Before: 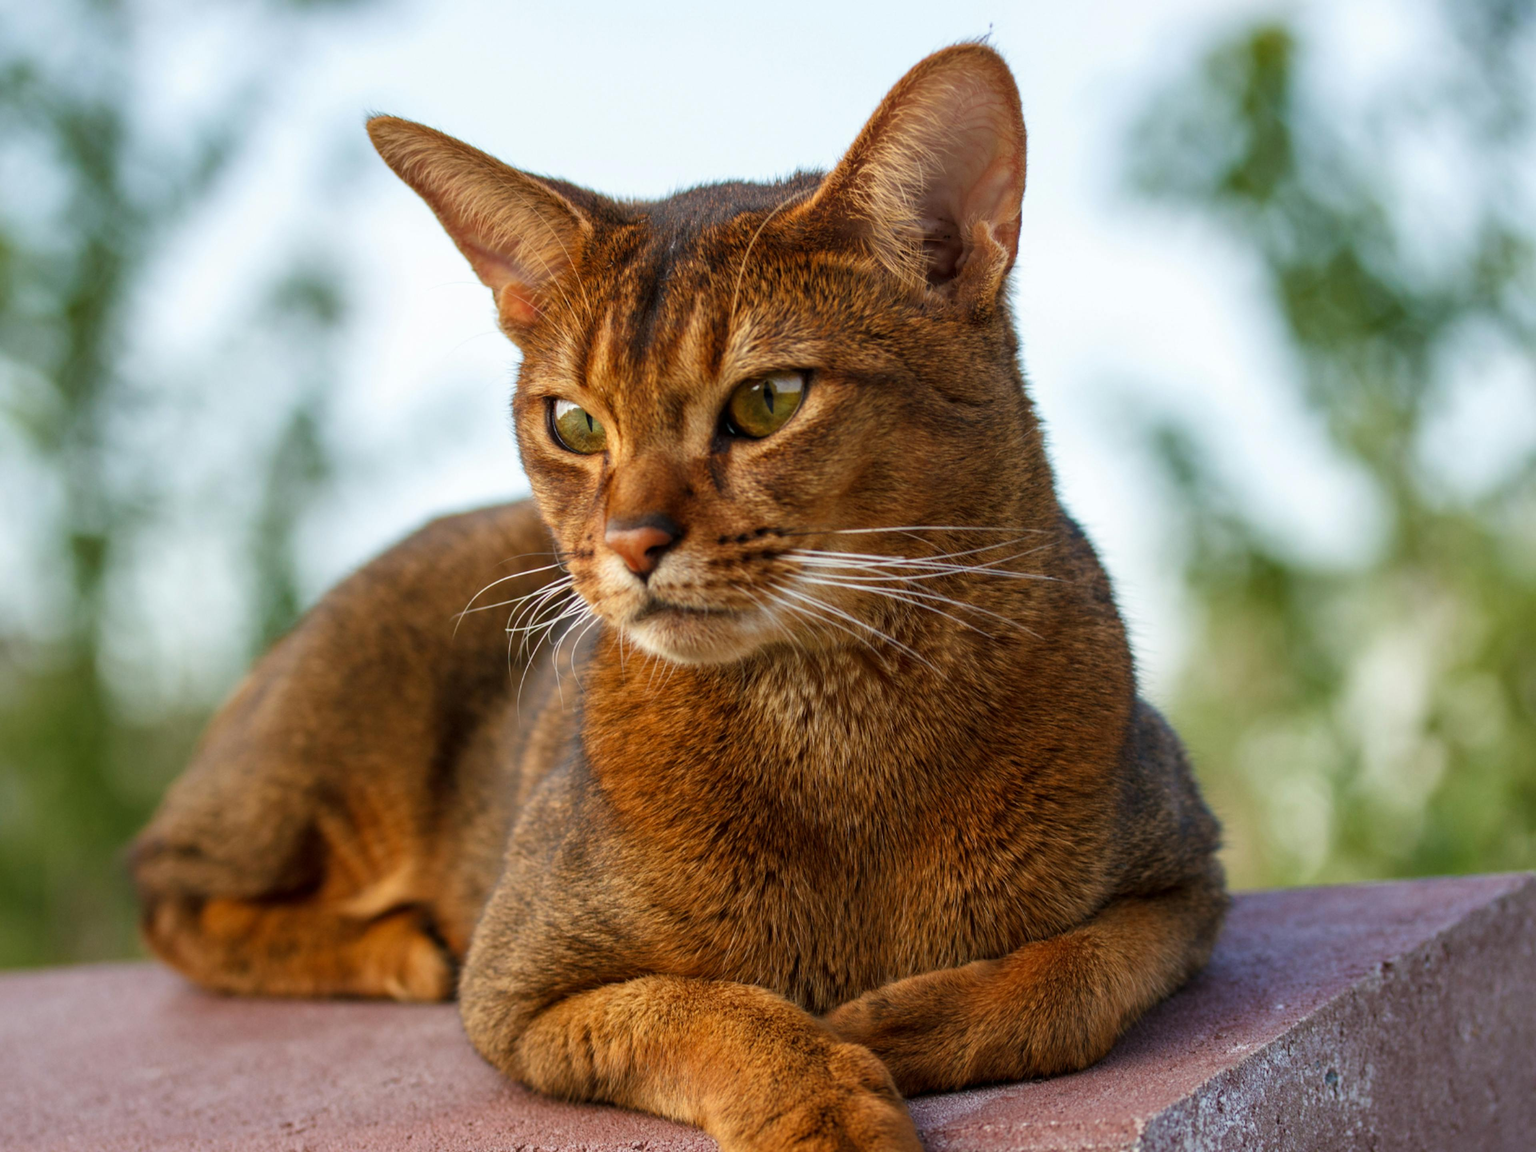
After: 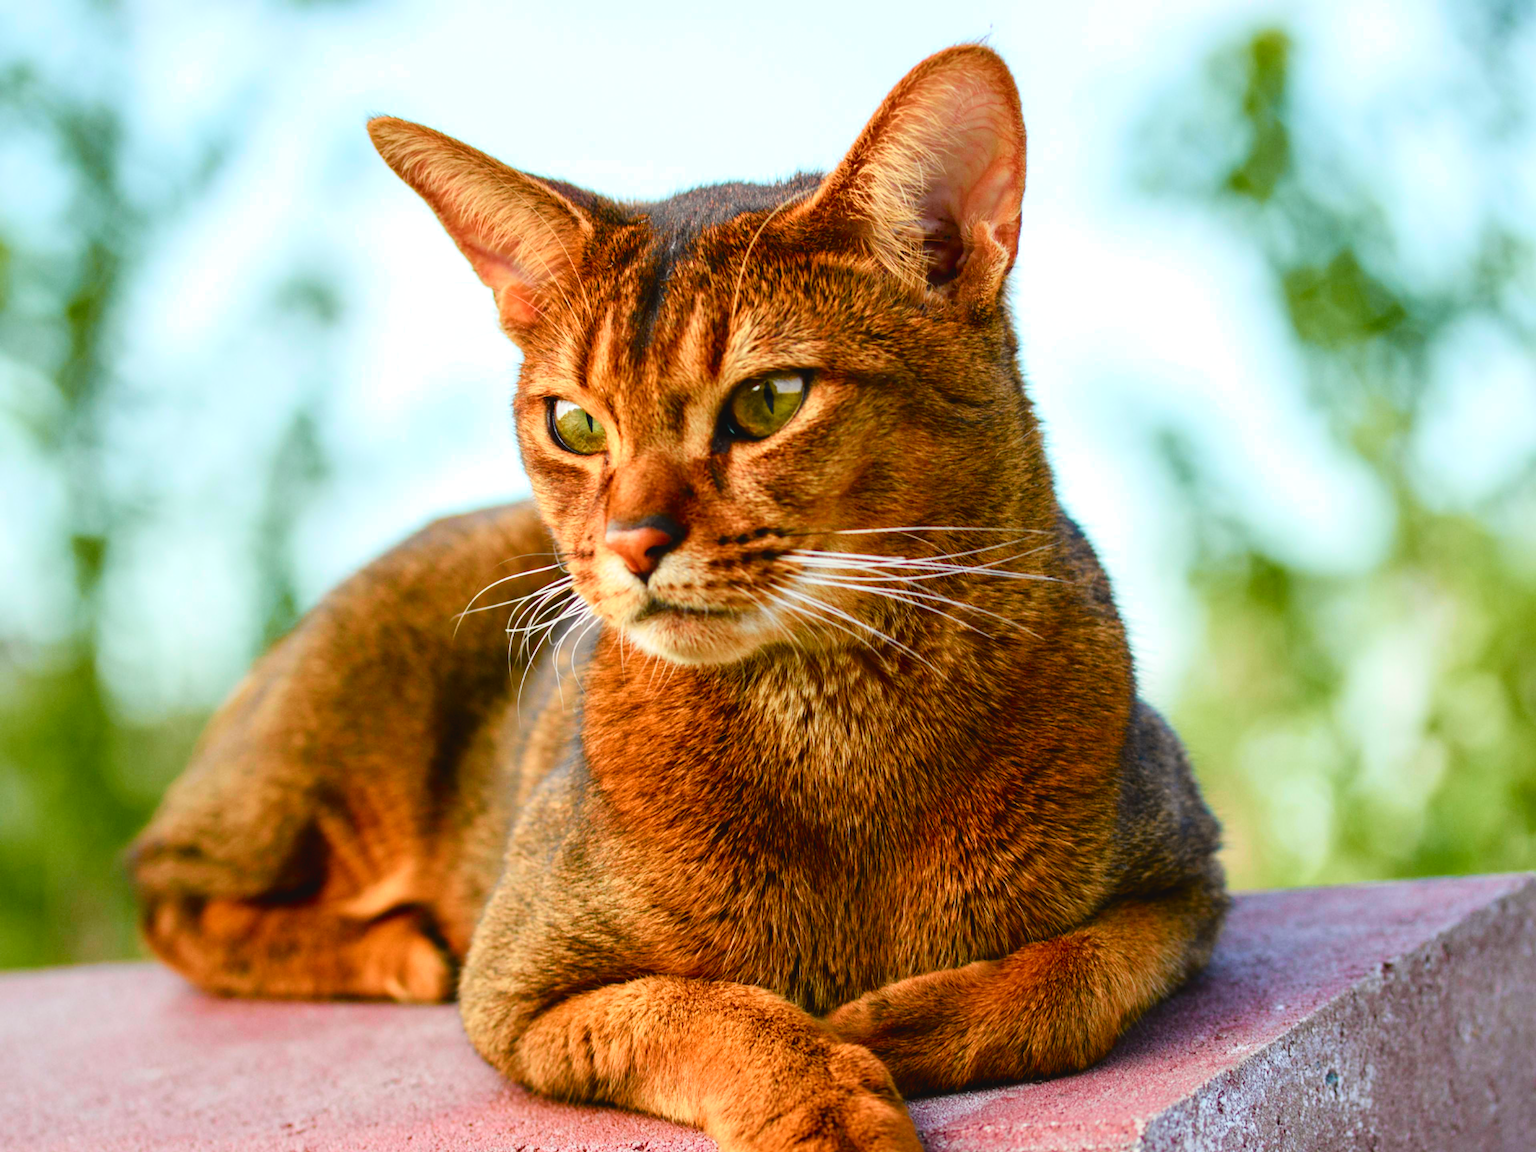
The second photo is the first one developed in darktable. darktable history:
color balance rgb: perceptual saturation grading › global saturation 25%, perceptual saturation grading › highlights -50%, perceptual saturation grading › shadows 30%, perceptual brilliance grading › global brilliance 12%, global vibrance 20%
tone curve: curves: ch0 [(0, 0.037) (0.045, 0.055) (0.155, 0.138) (0.29, 0.325) (0.428, 0.513) (0.604, 0.71) (0.824, 0.882) (1, 0.965)]; ch1 [(0, 0) (0.339, 0.334) (0.445, 0.419) (0.476, 0.454) (0.498, 0.498) (0.53, 0.515) (0.557, 0.556) (0.609, 0.649) (0.716, 0.746) (1, 1)]; ch2 [(0, 0) (0.327, 0.318) (0.417, 0.426) (0.46, 0.453) (0.502, 0.5) (0.526, 0.52) (0.554, 0.541) (0.626, 0.65) (0.749, 0.746) (1, 1)], color space Lab, independent channels, preserve colors none
